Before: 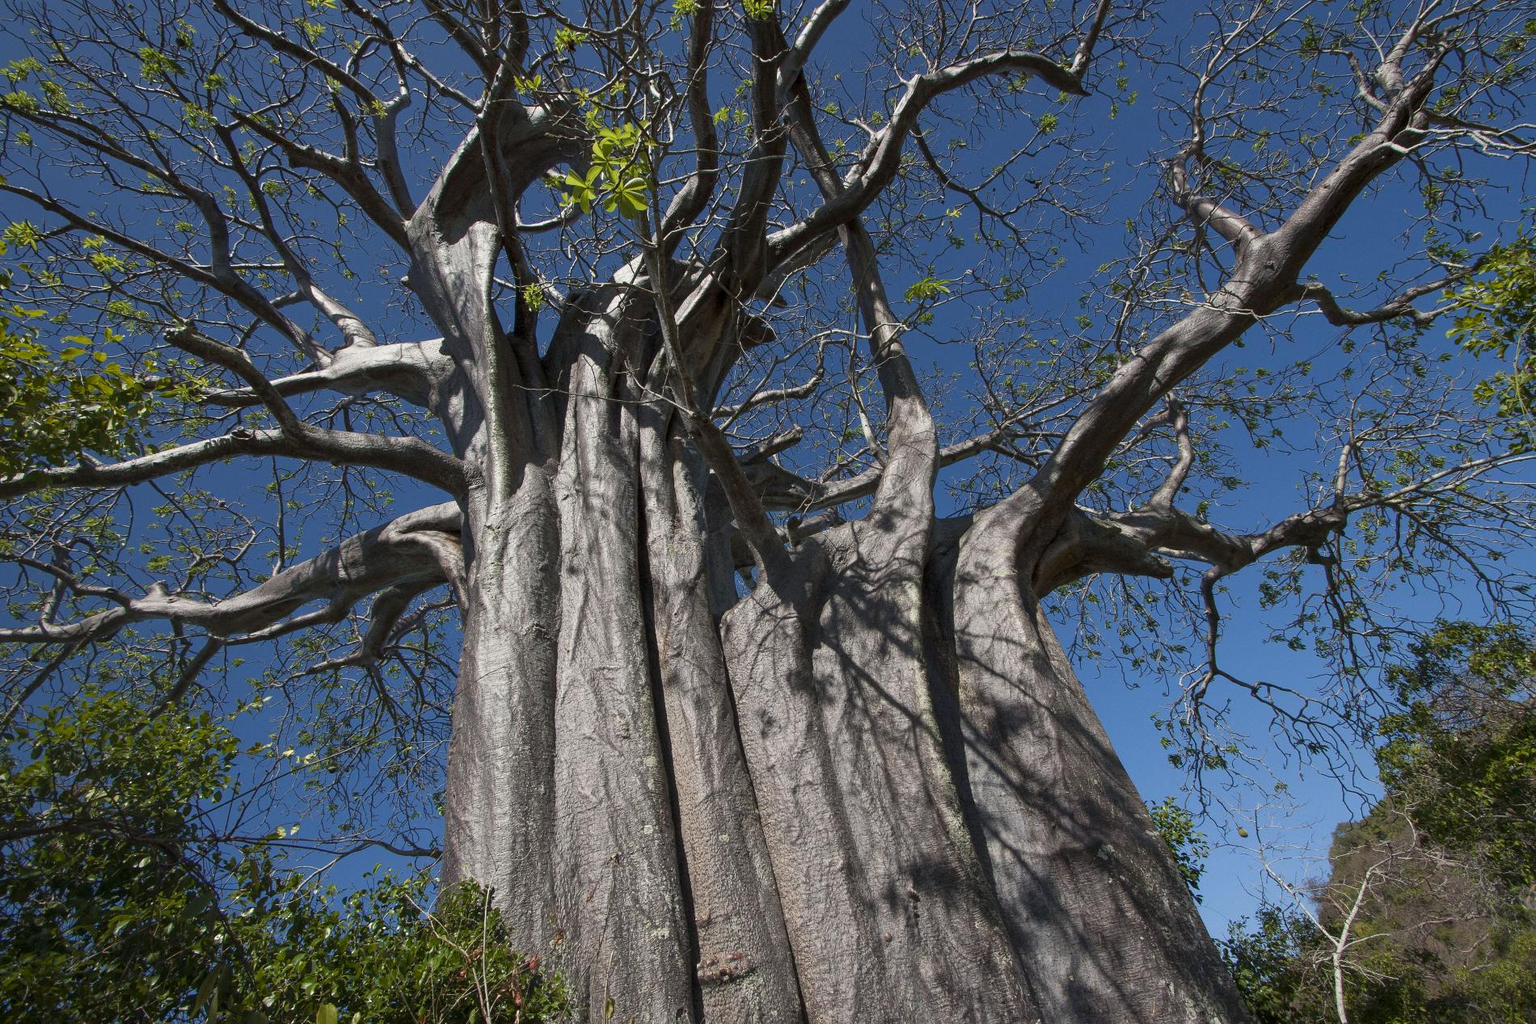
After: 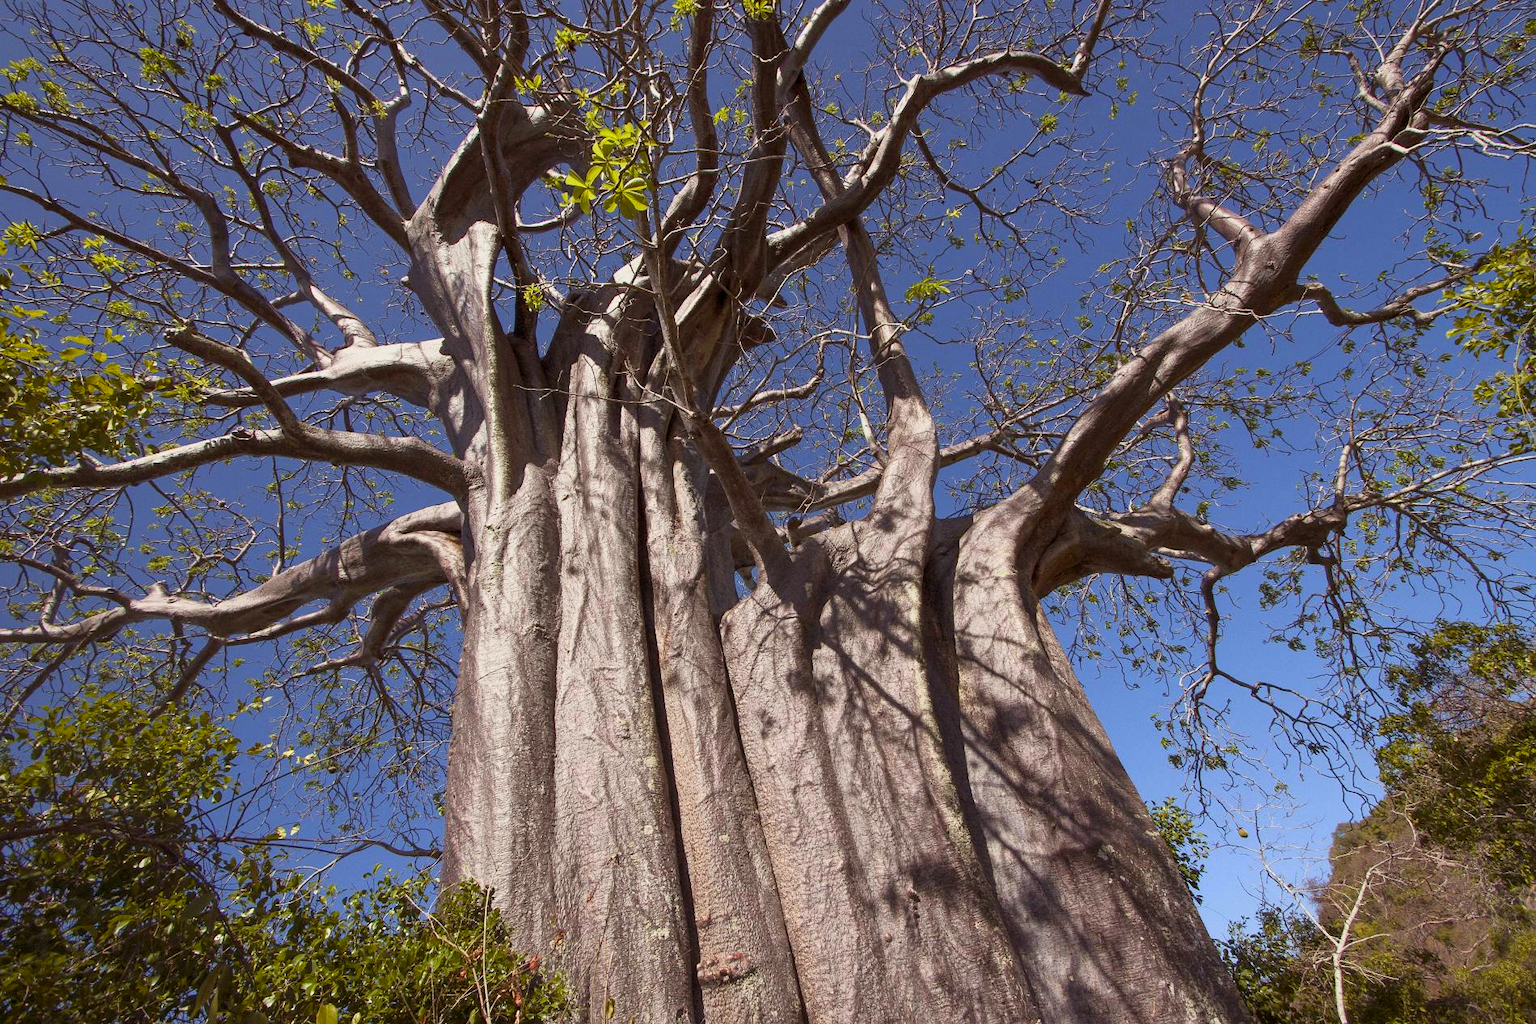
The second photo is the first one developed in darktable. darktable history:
base curve: curves: ch0 [(0, 0) (0.088, 0.125) (0.176, 0.251) (0.354, 0.501) (0.613, 0.749) (1, 0.877)]
color balance rgb: power › chroma 1.561%, power › hue 28.34°, perceptual saturation grading › global saturation 1.882%, perceptual saturation grading › highlights -2.706%, perceptual saturation grading › mid-tones 4.176%, perceptual saturation grading › shadows 8.549%, global vibrance 20%
